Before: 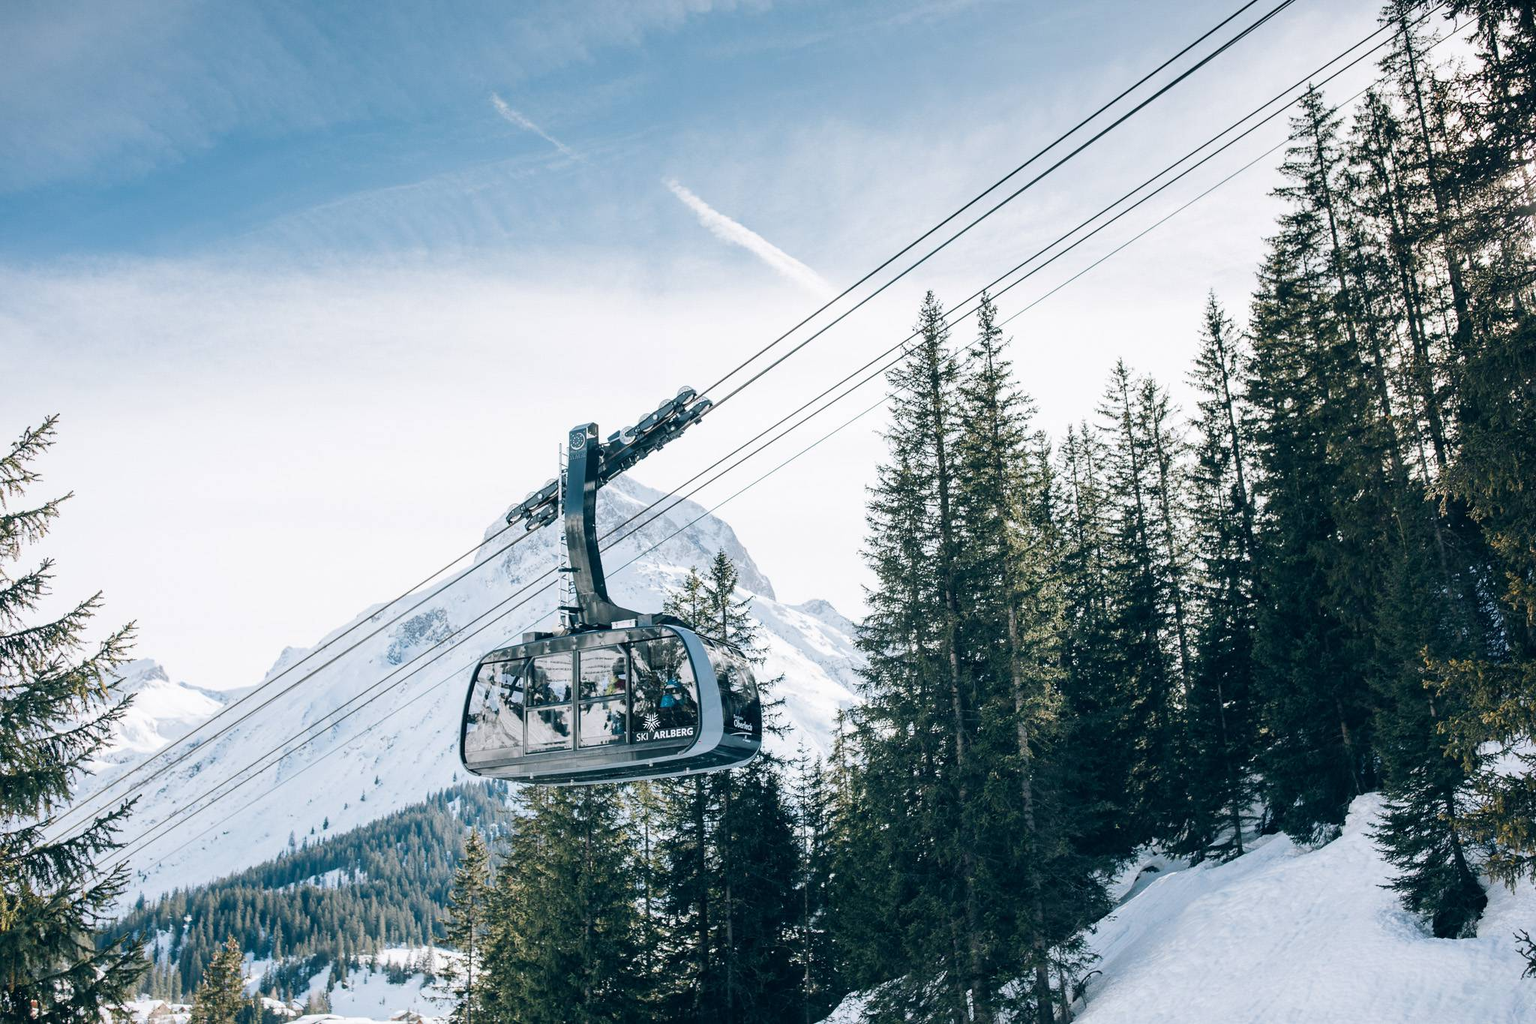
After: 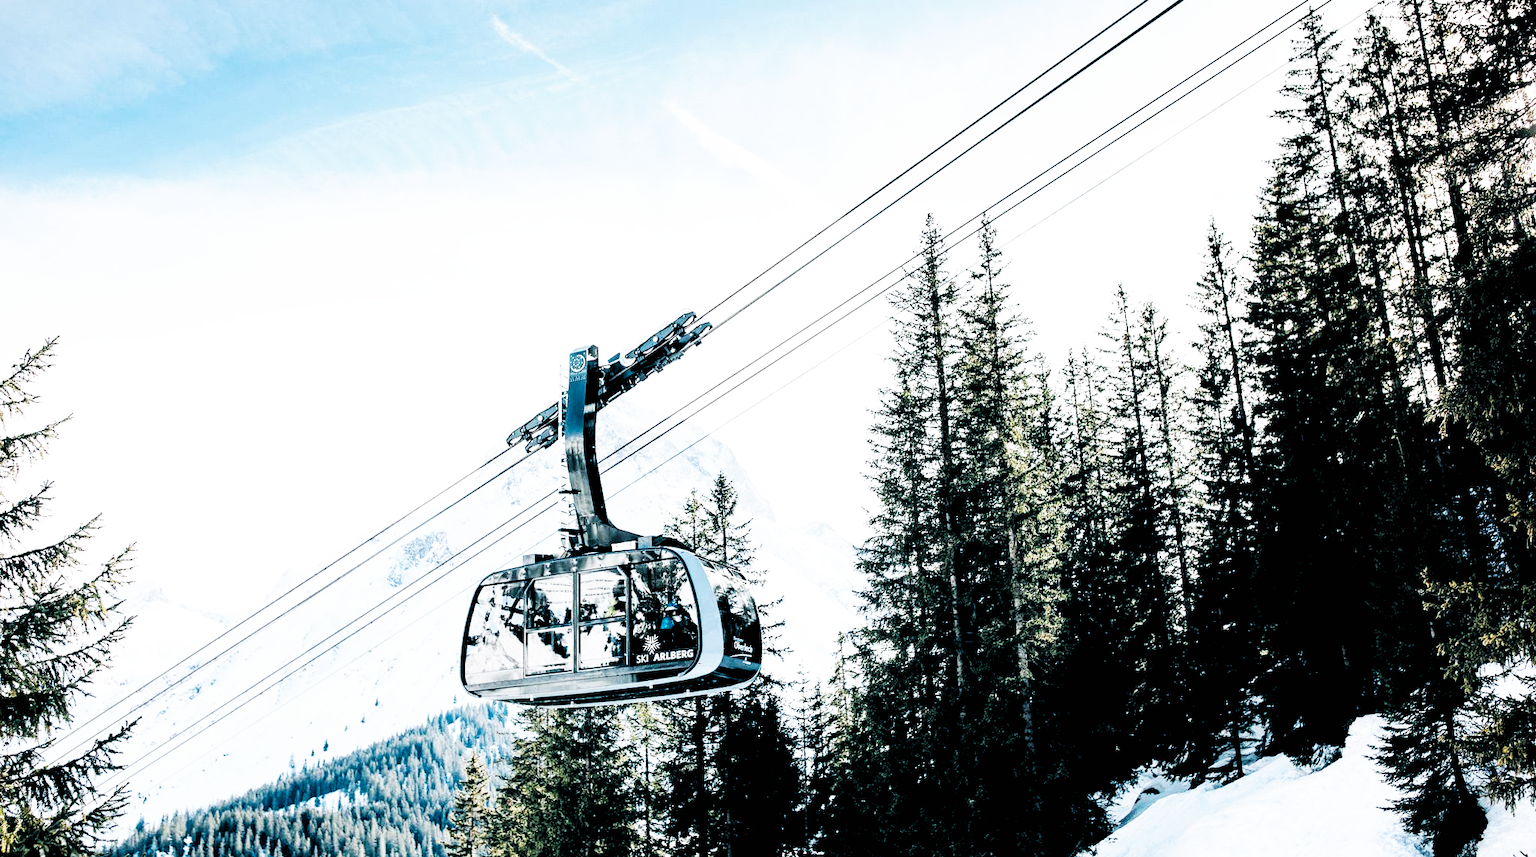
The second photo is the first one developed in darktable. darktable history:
crop: top 7.625%, bottom 8.027%
base curve: curves: ch0 [(0, 0) (0.007, 0.004) (0.027, 0.03) (0.046, 0.07) (0.207, 0.54) (0.442, 0.872) (0.673, 0.972) (1, 1)], preserve colors none
rgb levels: levels [[0.034, 0.472, 0.904], [0, 0.5, 1], [0, 0.5, 1]]
